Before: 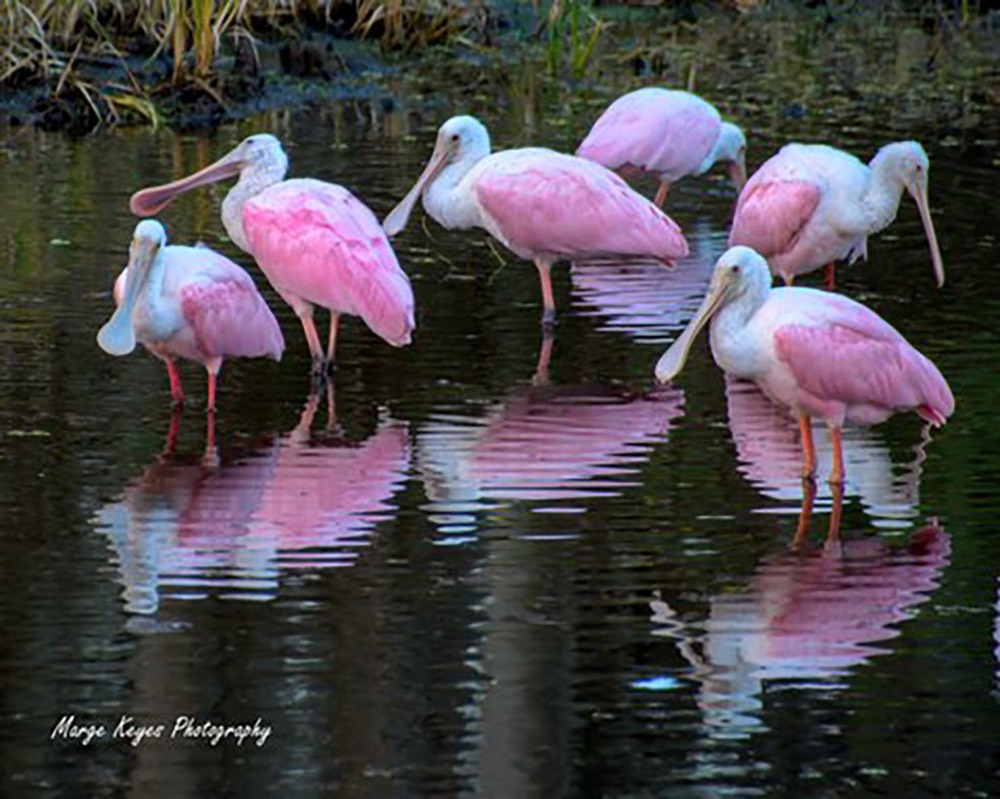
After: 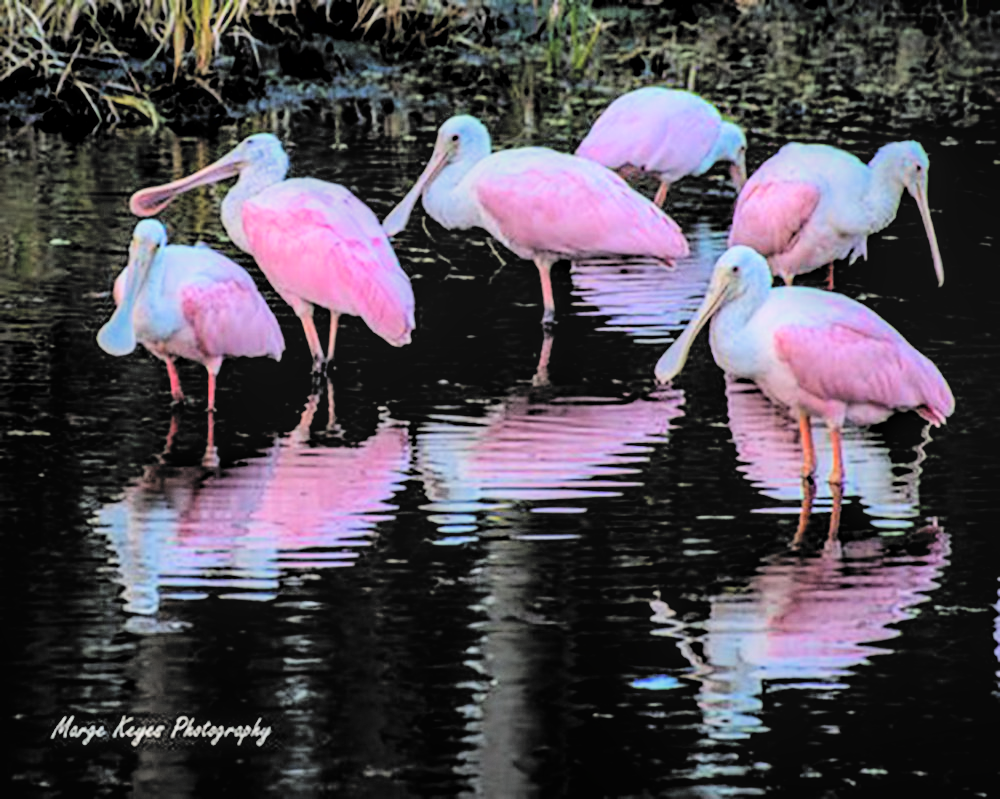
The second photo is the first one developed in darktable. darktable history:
color zones: curves: ch0 [(0, 0.5) (0.143, 0.5) (0.286, 0.5) (0.429, 0.5) (0.571, 0.5) (0.714, 0.476) (0.857, 0.5) (1, 0.5)]; ch2 [(0, 0.5) (0.143, 0.5) (0.286, 0.5) (0.429, 0.5) (0.571, 0.5) (0.714, 0.487) (0.857, 0.5) (1, 0.5)]
filmic rgb: black relative exposure -5.01 EV, white relative exposure 3.96 EV, hardness 2.88, contrast 1.299, highlights saturation mix -10.02%, color science v6 (2022)
local contrast: highlights 24%, detail 130%
tone equalizer: -8 EV -0.722 EV, -7 EV -0.691 EV, -6 EV -0.637 EV, -5 EV -0.382 EV, -3 EV 0.38 EV, -2 EV 0.6 EV, -1 EV 0.696 EV, +0 EV 0.767 EV, mask exposure compensation -0.51 EV
contrast brightness saturation: brightness 0.275
